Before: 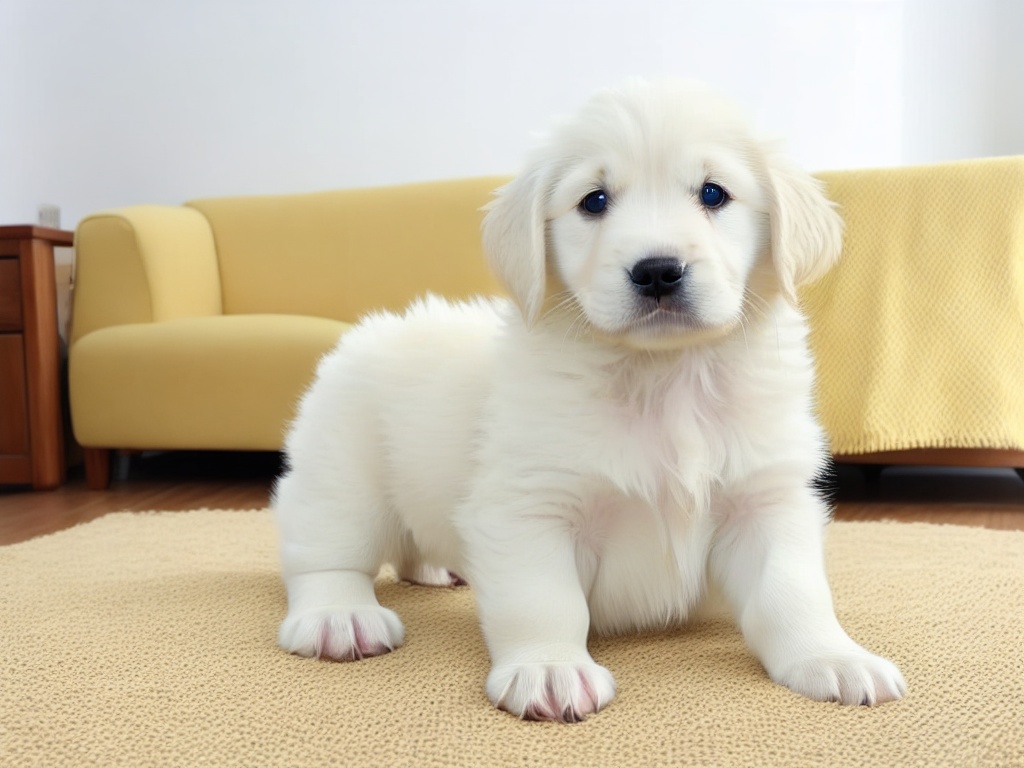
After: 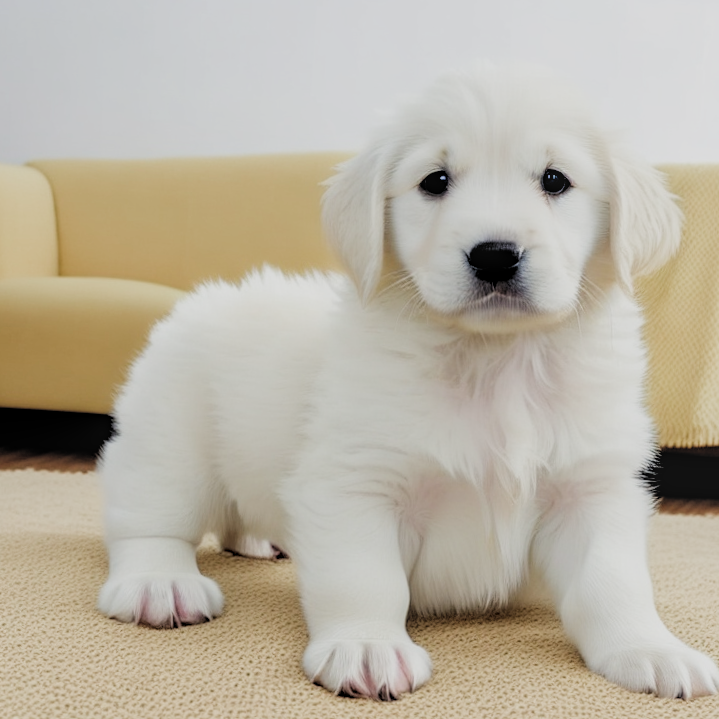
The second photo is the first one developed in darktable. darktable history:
crop and rotate: angle -2.91°, left 14.218%, top 0.024%, right 10.846%, bottom 0.033%
filmic rgb: black relative exposure -3.81 EV, white relative exposure 3.49 EV, threshold 5.94 EV, hardness 2.63, contrast 1.103, add noise in highlights 0, preserve chrominance luminance Y, color science v3 (2019), use custom middle-gray values true, contrast in highlights soft, enable highlight reconstruction true
local contrast: on, module defaults
